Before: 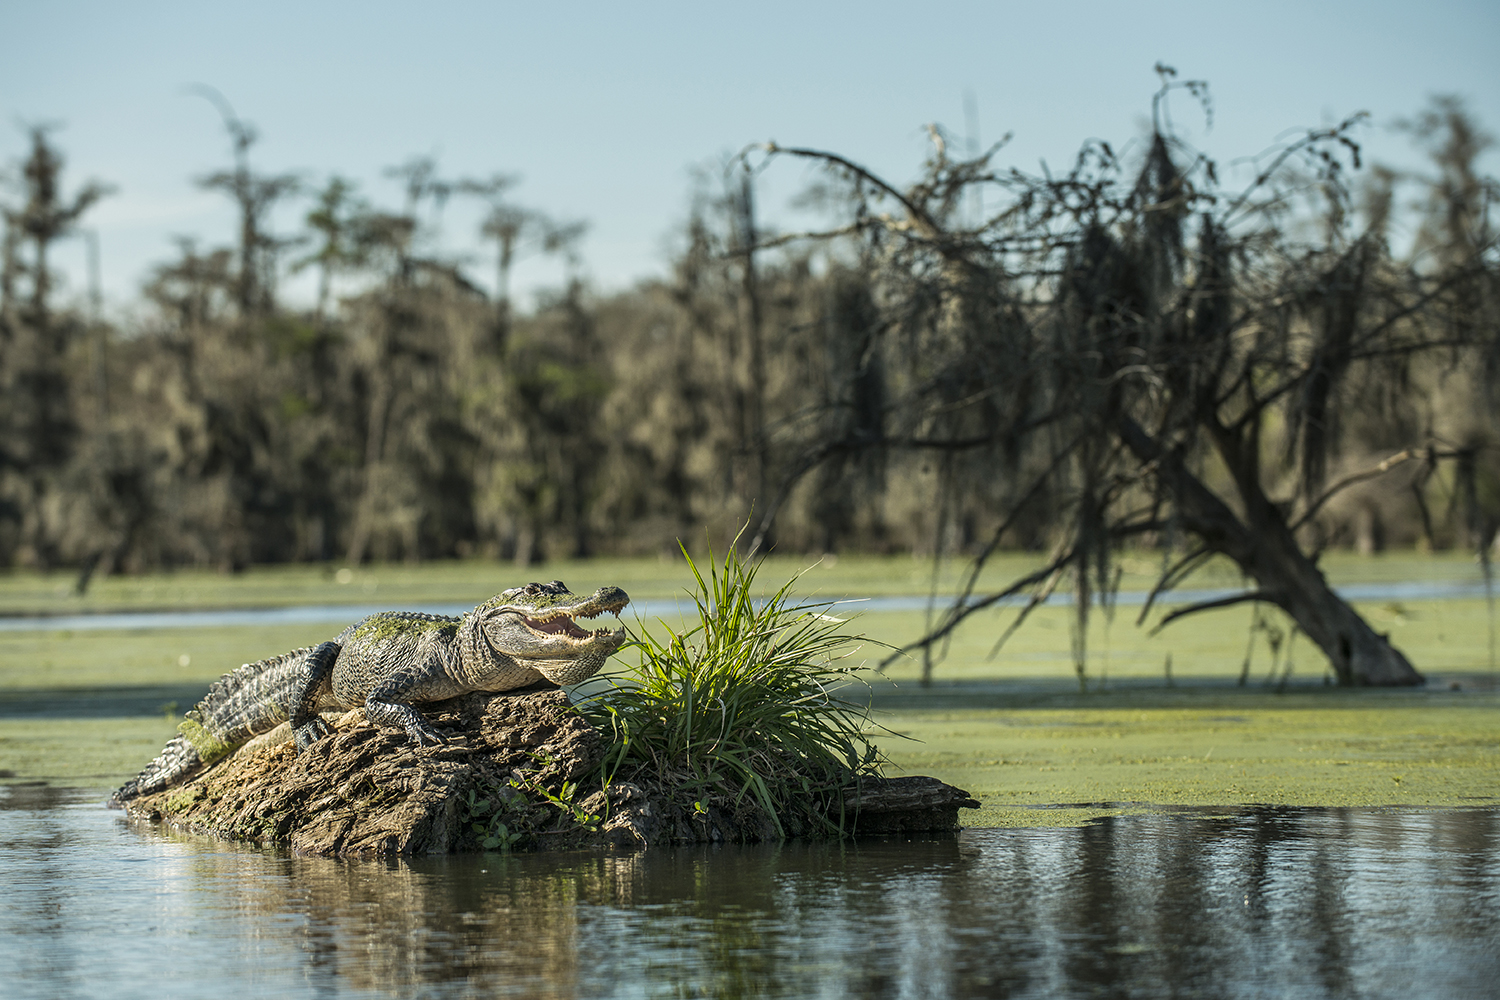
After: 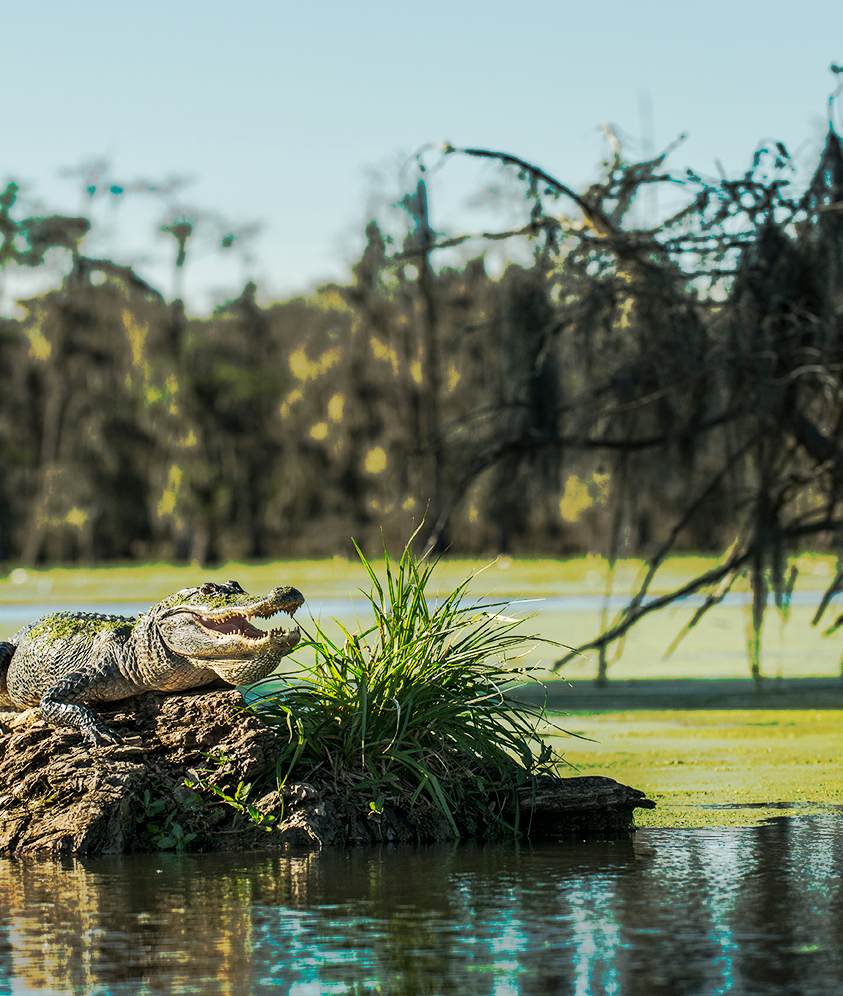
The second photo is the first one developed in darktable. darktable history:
tone curve: curves: ch0 [(0, 0) (0.003, 0.003) (0.011, 0.01) (0.025, 0.023) (0.044, 0.042) (0.069, 0.065) (0.1, 0.094) (0.136, 0.127) (0.177, 0.166) (0.224, 0.211) (0.277, 0.26) (0.335, 0.315) (0.399, 0.375) (0.468, 0.44) (0.543, 0.658) (0.623, 0.718) (0.709, 0.782) (0.801, 0.851) (0.898, 0.923) (1, 1)], preserve colors none
crop: left 21.674%, right 22.086%
